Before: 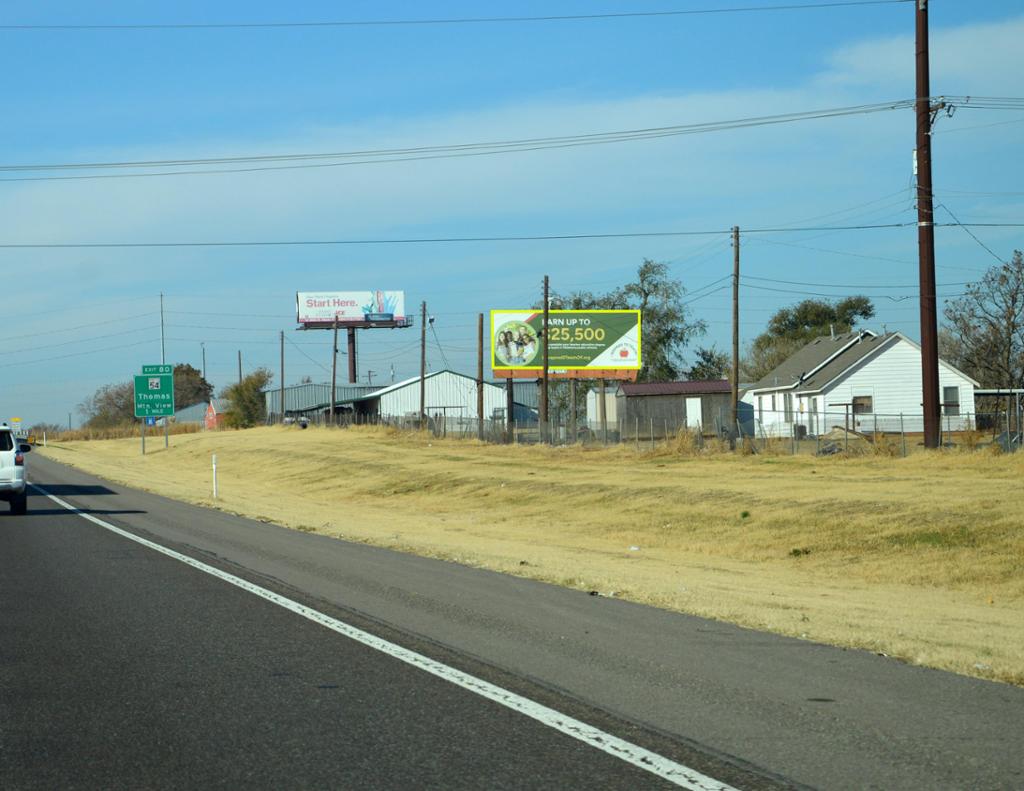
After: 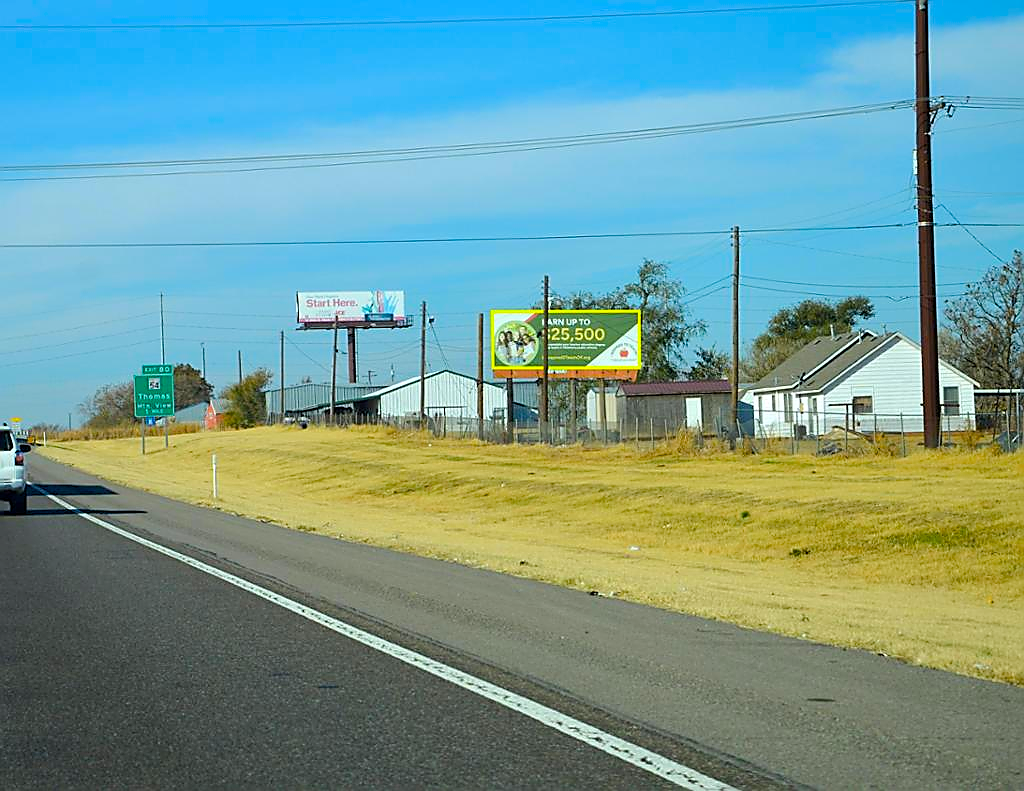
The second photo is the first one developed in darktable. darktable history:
sharpen: radius 1.4, amount 1.25, threshold 0.7
color balance rgb: perceptual saturation grading › global saturation 25%, perceptual brilliance grading › mid-tones 10%, perceptual brilliance grading › shadows 15%, global vibrance 20%
white balance: red 1.004, blue 1.024
shadows and highlights: shadows 29.32, highlights -29.32, low approximation 0.01, soften with gaussian
